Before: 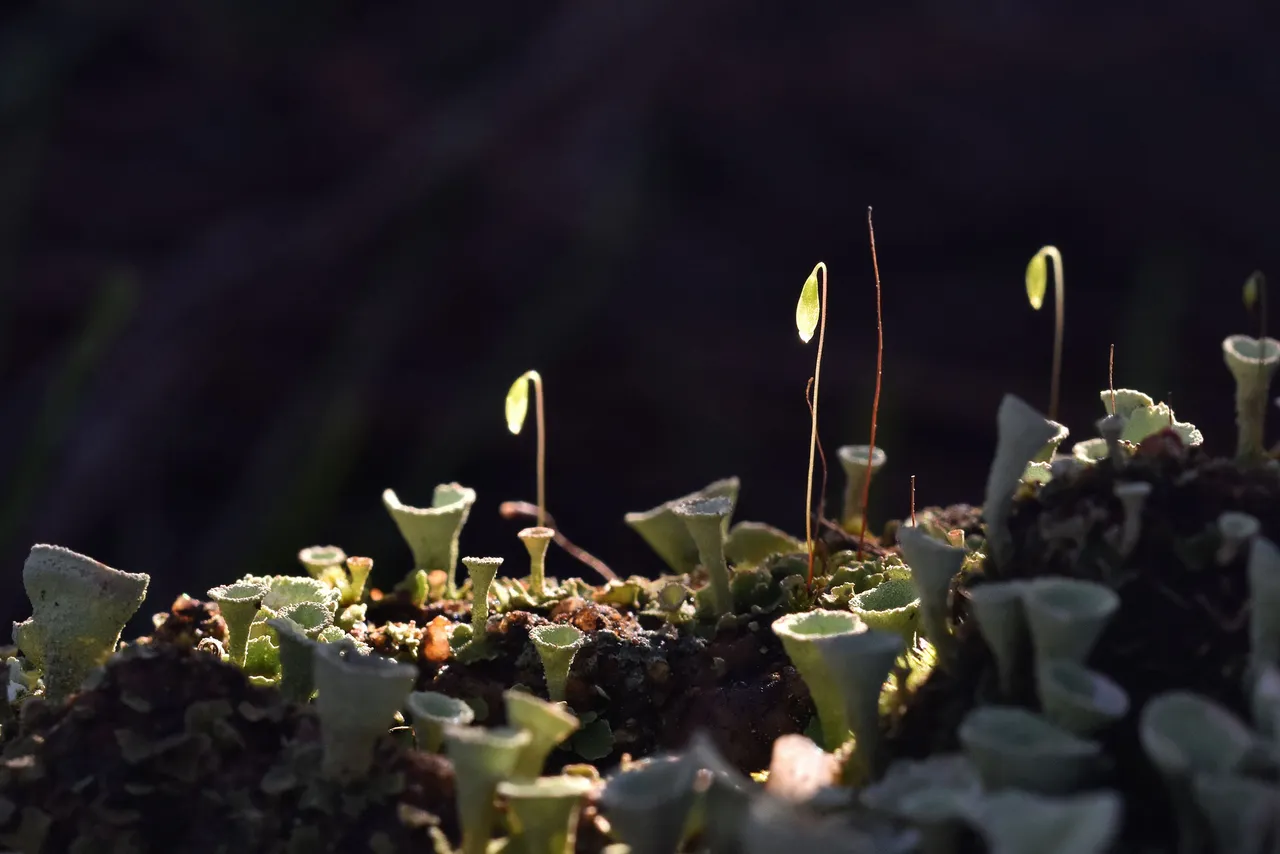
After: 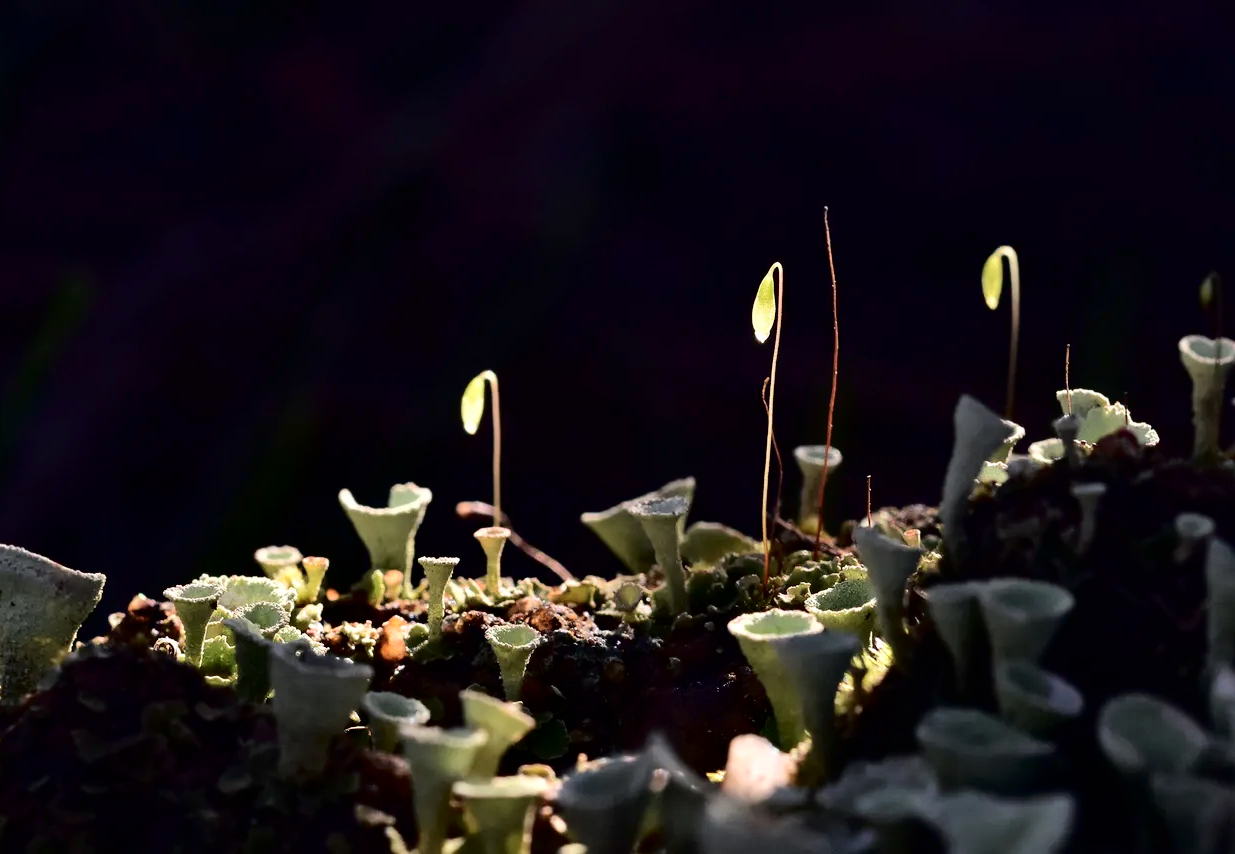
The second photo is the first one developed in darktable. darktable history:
crop and rotate: left 3.462%
tone curve: curves: ch0 [(0, 0) (0.003, 0) (0.011, 0.001) (0.025, 0.003) (0.044, 0.005) (0.069, 0.012) (0.1, 0.023) (0.136, 0.039) (0.177, 0.088) (0.224, 0.15) (0.277, 0.24) (0.335, 0.337) (0.399, 0.437) (0.468, 0.535) (0.543, 0.629) (0.623, 0.71) (0.709, 0.782) (0.801, 0.856) (0.898, 0.94) (1, 1)], color space Lab, independent channels, preserve colors none
exposure: compensate highlight preservation false
